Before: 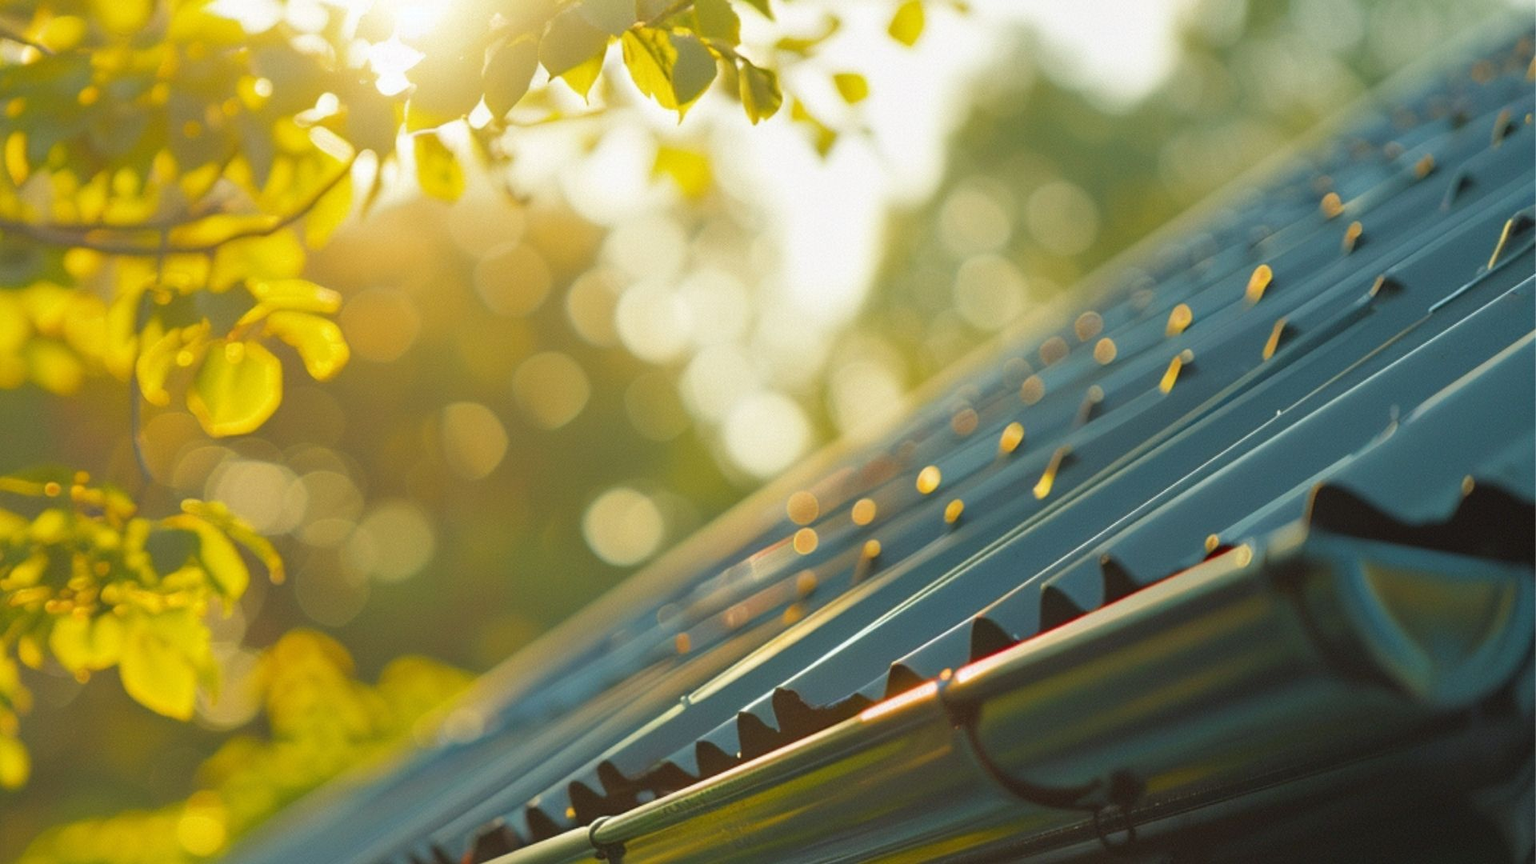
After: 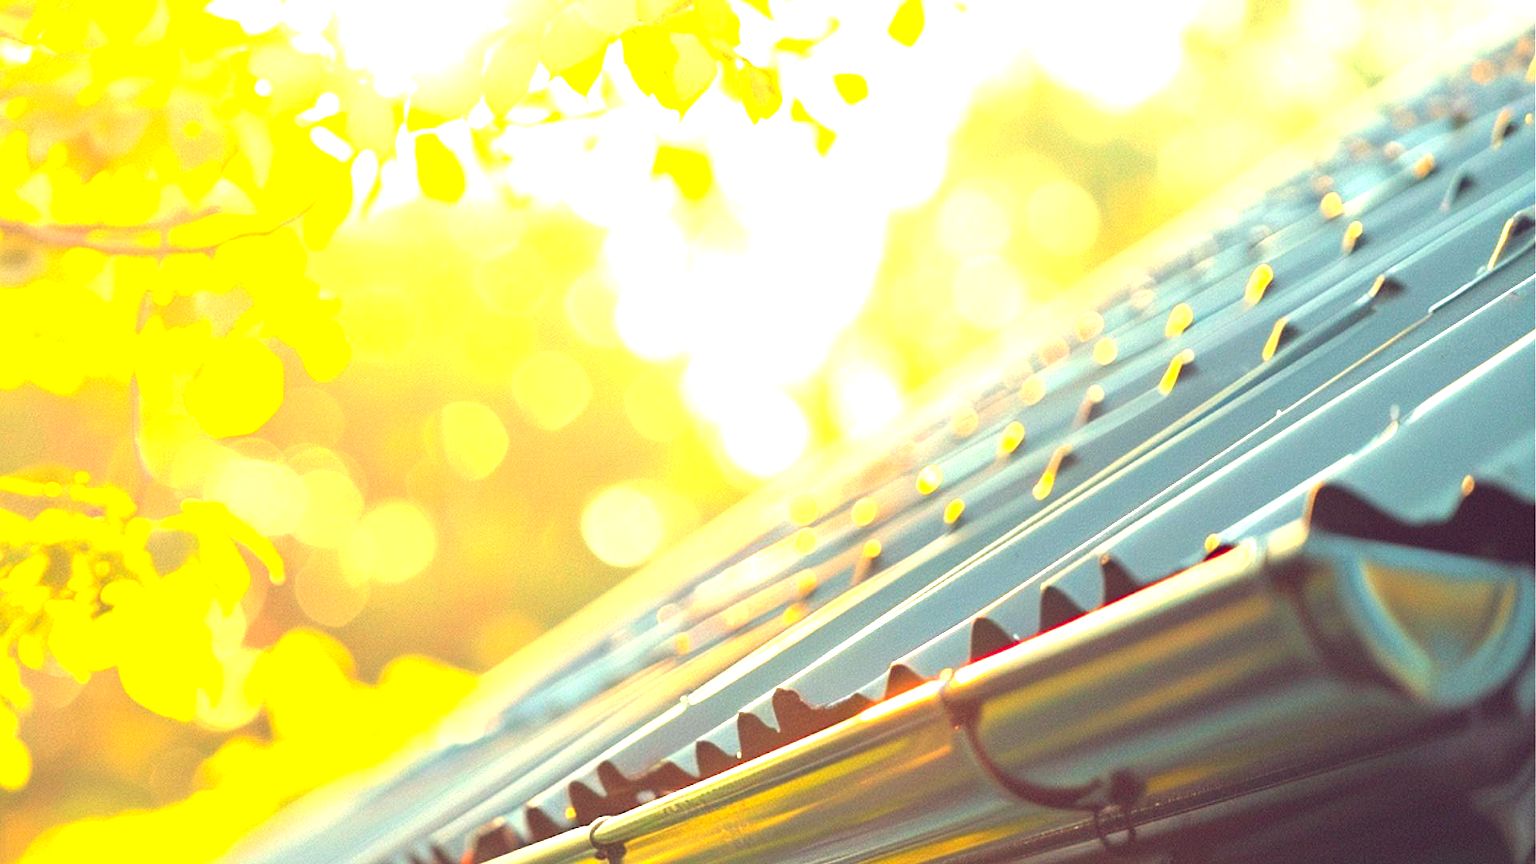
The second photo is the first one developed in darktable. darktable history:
color balance: lift [1.001, 0.997, 0.99, 1.01], gamma [1.007, 1, 0.975, 1.025], gain [1, 1.065, 1.052, 0.935], contrast 13.25%
exposure: black level correction 0.001, exposure 1.84 EV, compensate highlight preservation false
white balance: red 1.127, blue 0.943
